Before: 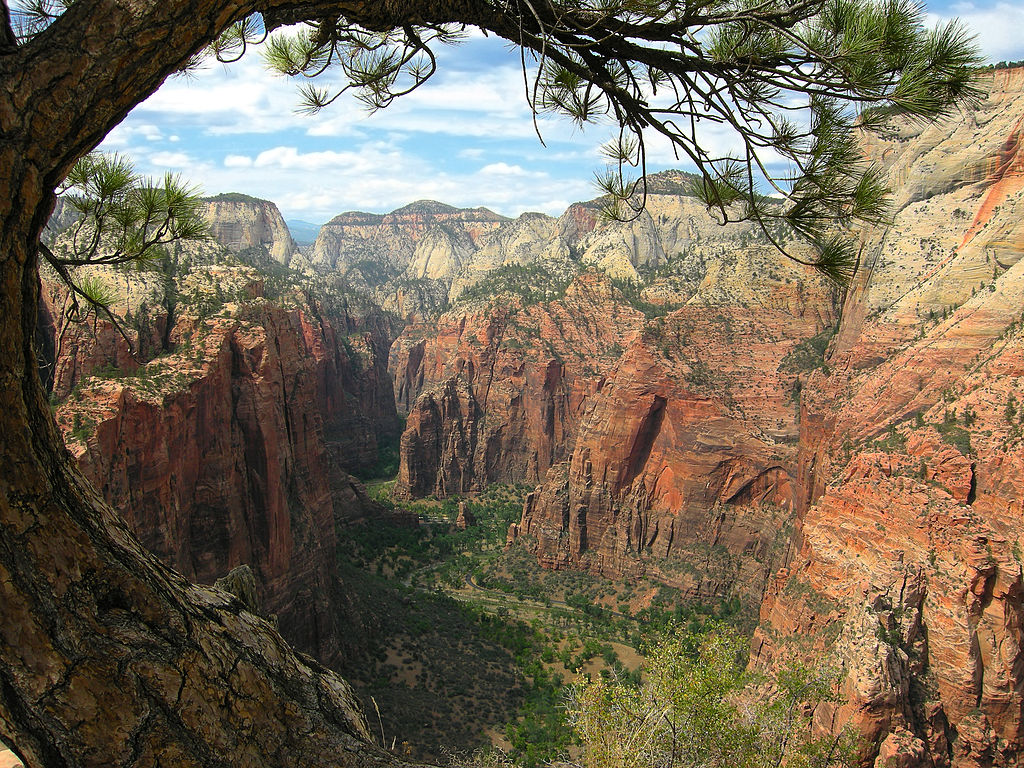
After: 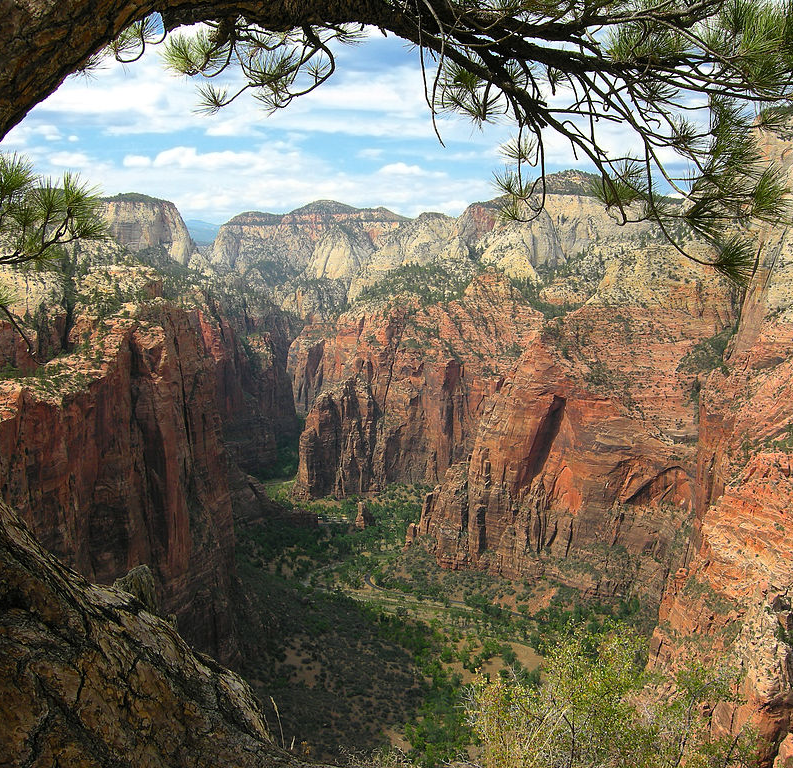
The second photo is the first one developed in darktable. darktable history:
crop: left 9.88%, right 12.664%
